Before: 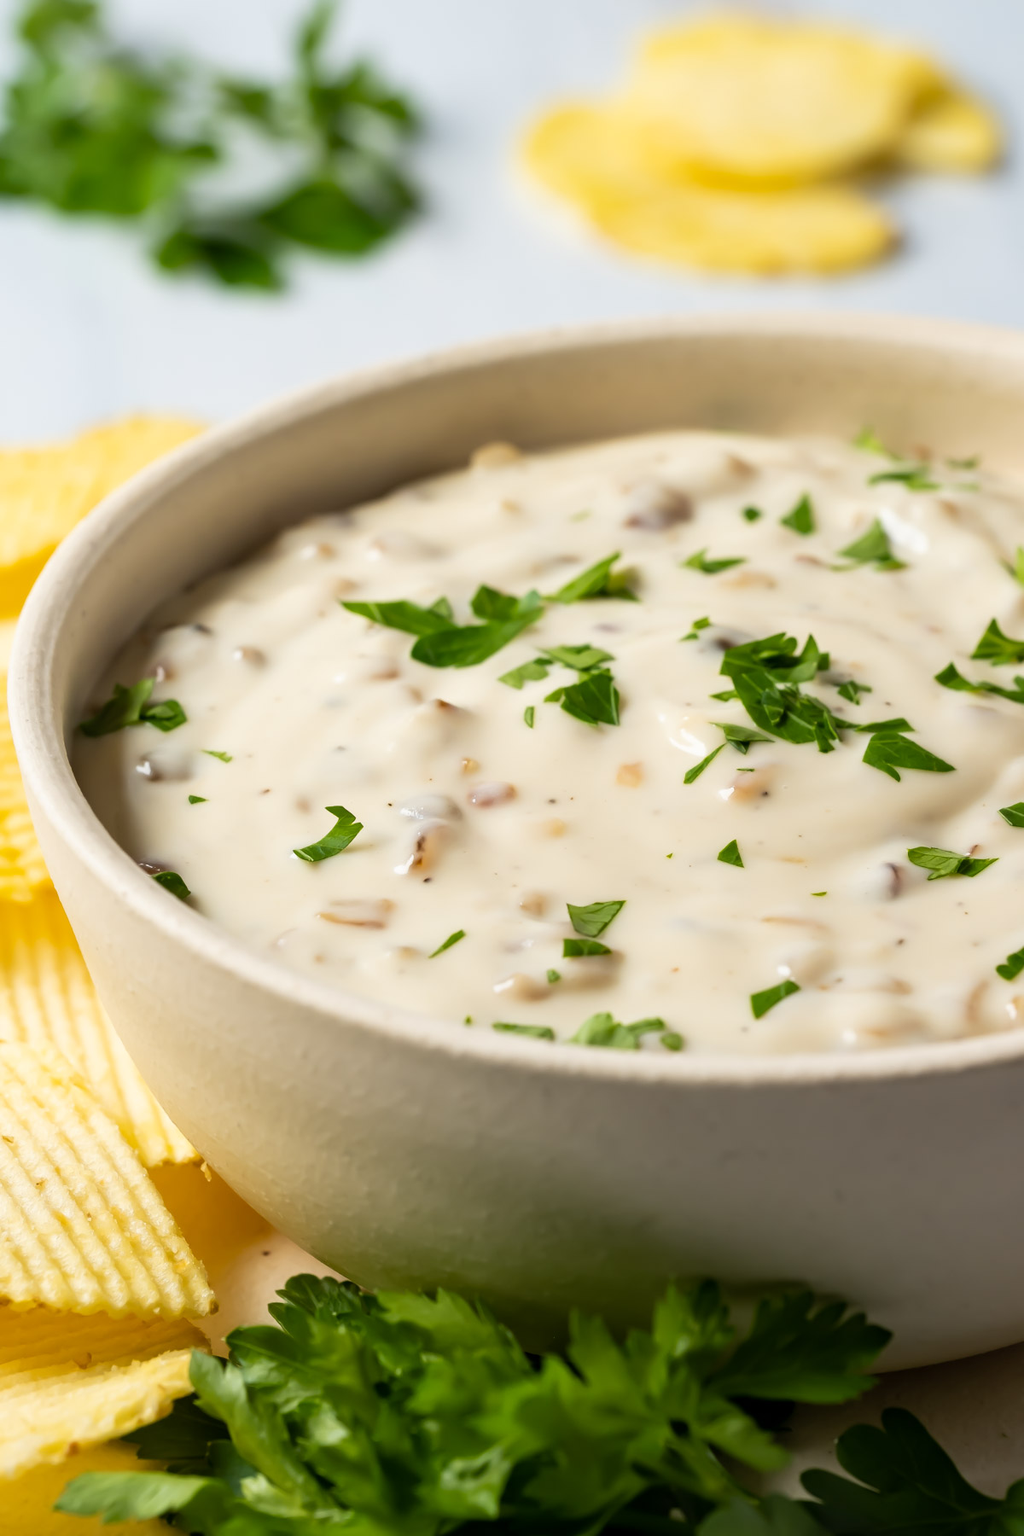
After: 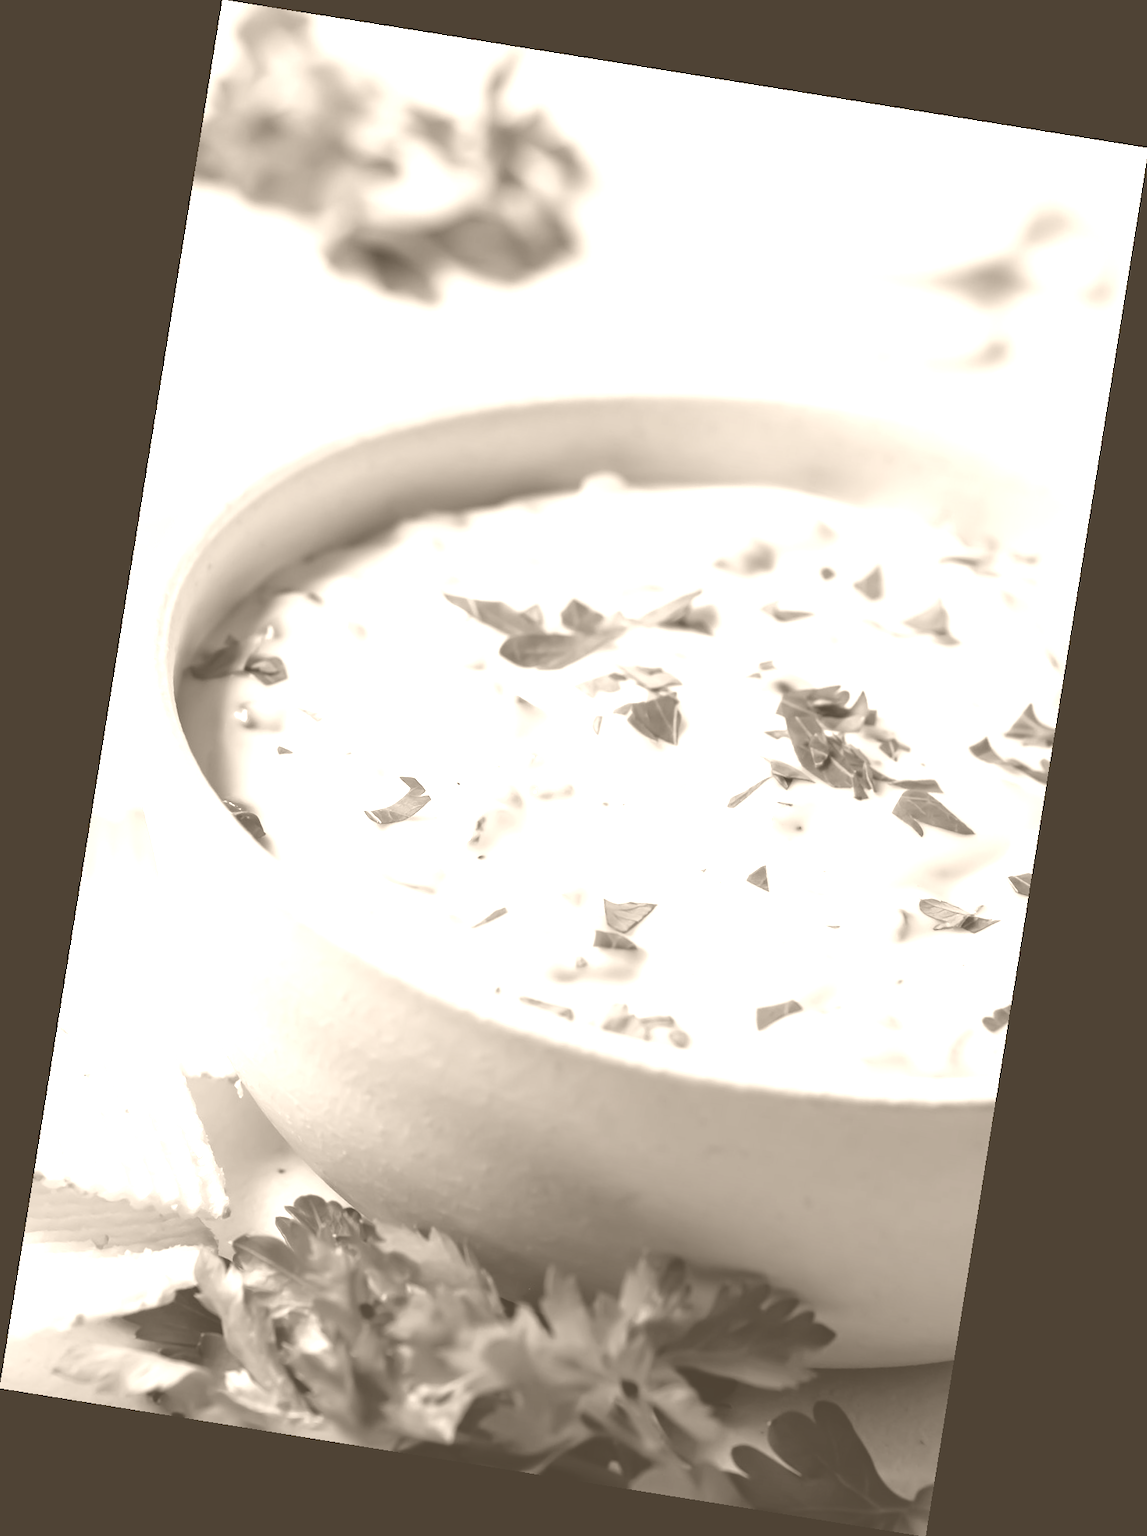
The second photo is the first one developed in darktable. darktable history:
rotate and perspective: rotation 9.12°, automatic cropping off
colorize: hue 34.49°, saturation 35.33%, source mix 100%, version 1
